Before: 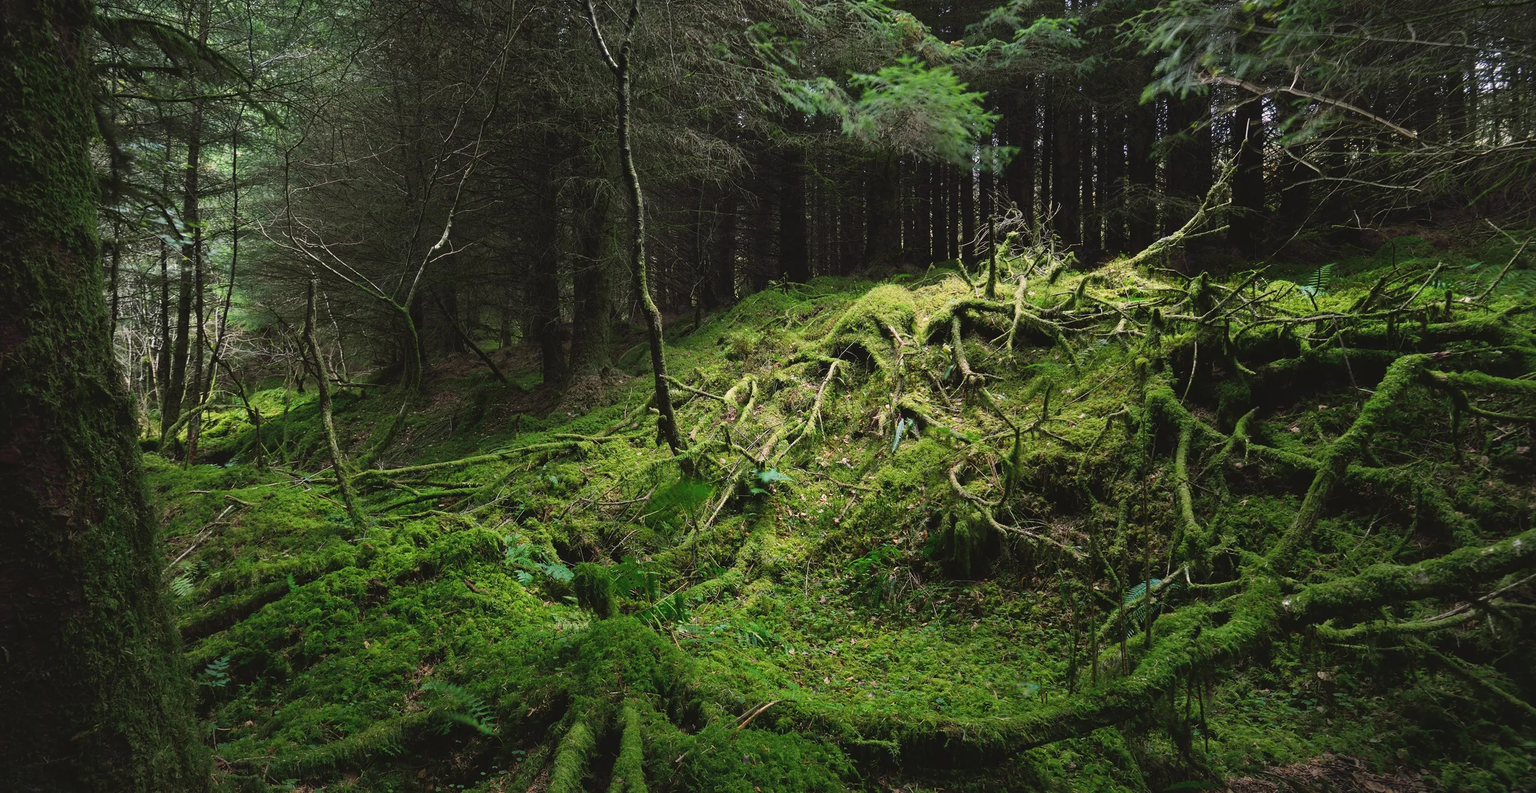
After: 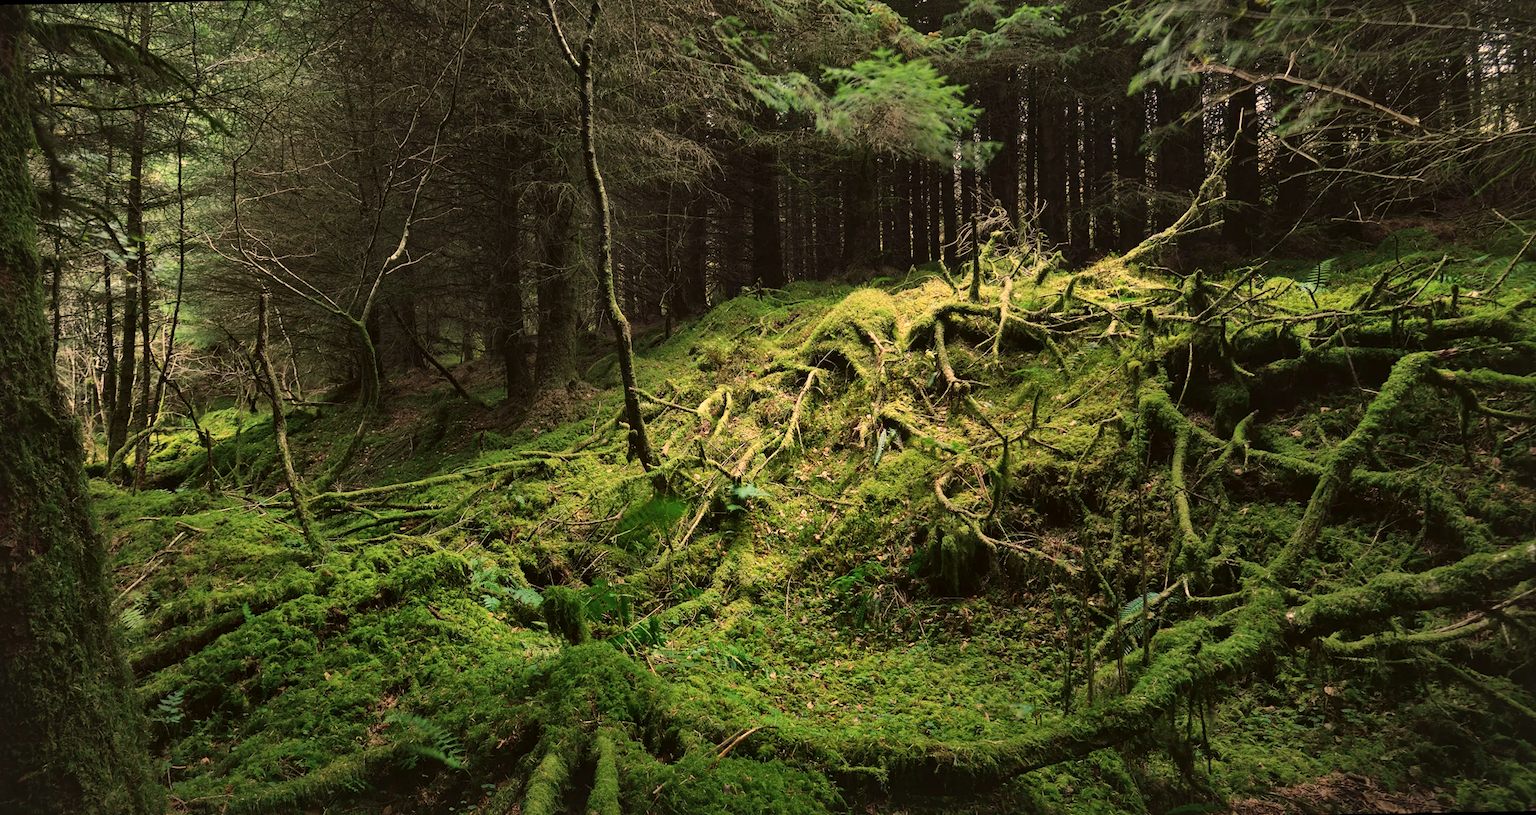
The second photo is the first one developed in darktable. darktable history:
crop and rotate: left 3.238%
local contrast: mode bilateral grid, contrast 20, coarseness 100, detail 150%, midtone range 0.2
white balance: red 1.138, green 0.996, blue 0.812
rotate and perspective: rotation -1°, crop left 0.011, crop right 0.989, crop top 0.025, crop bottom 0.975
